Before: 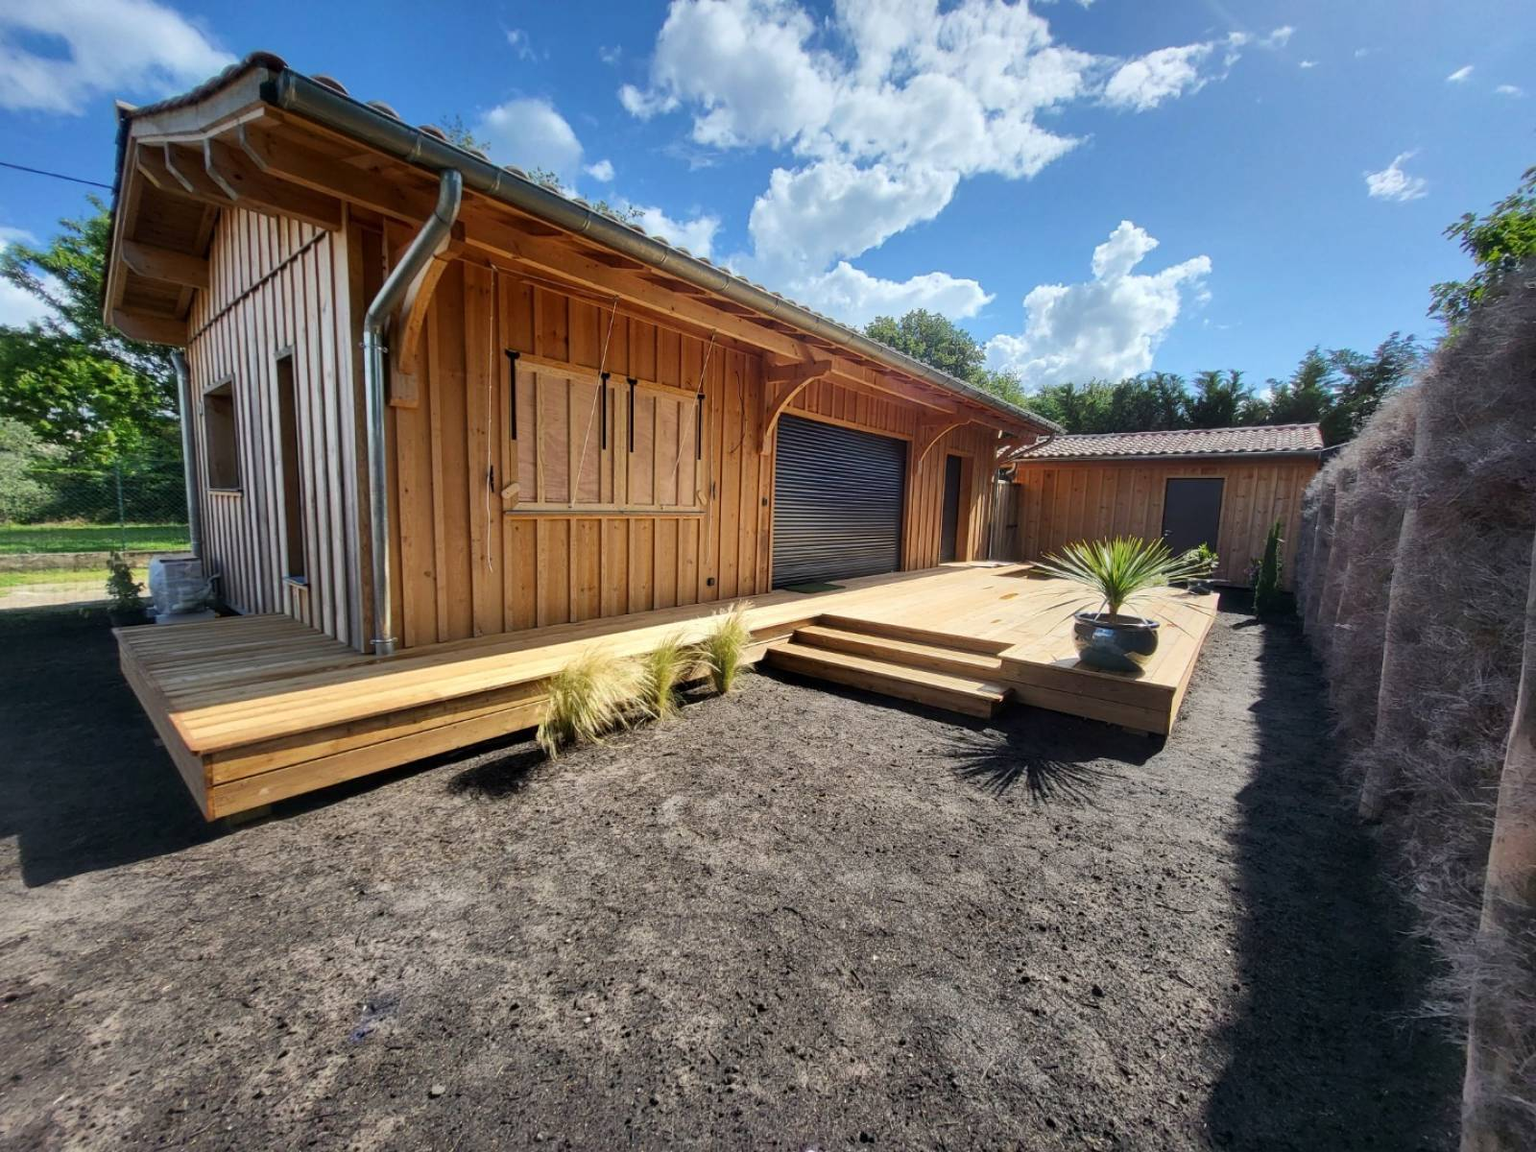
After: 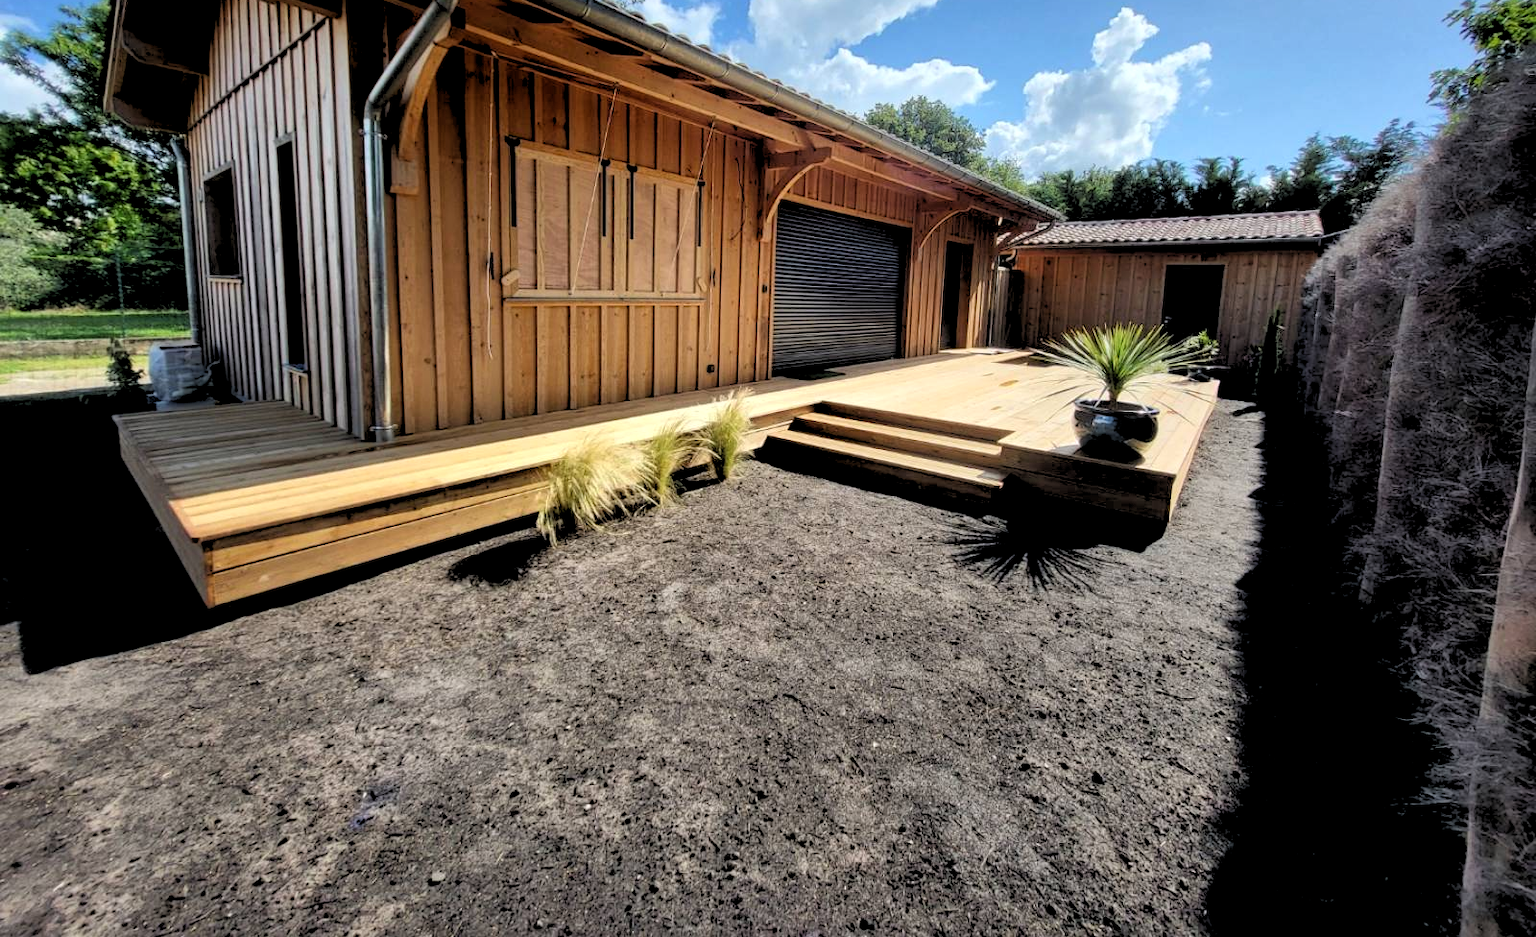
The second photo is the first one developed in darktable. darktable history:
crop and rotate: top 18.507%
rgb levels: levels [[0.029, 0.461, 0.922], [0, 0.5, 1], [0, 0.5, 1]]
